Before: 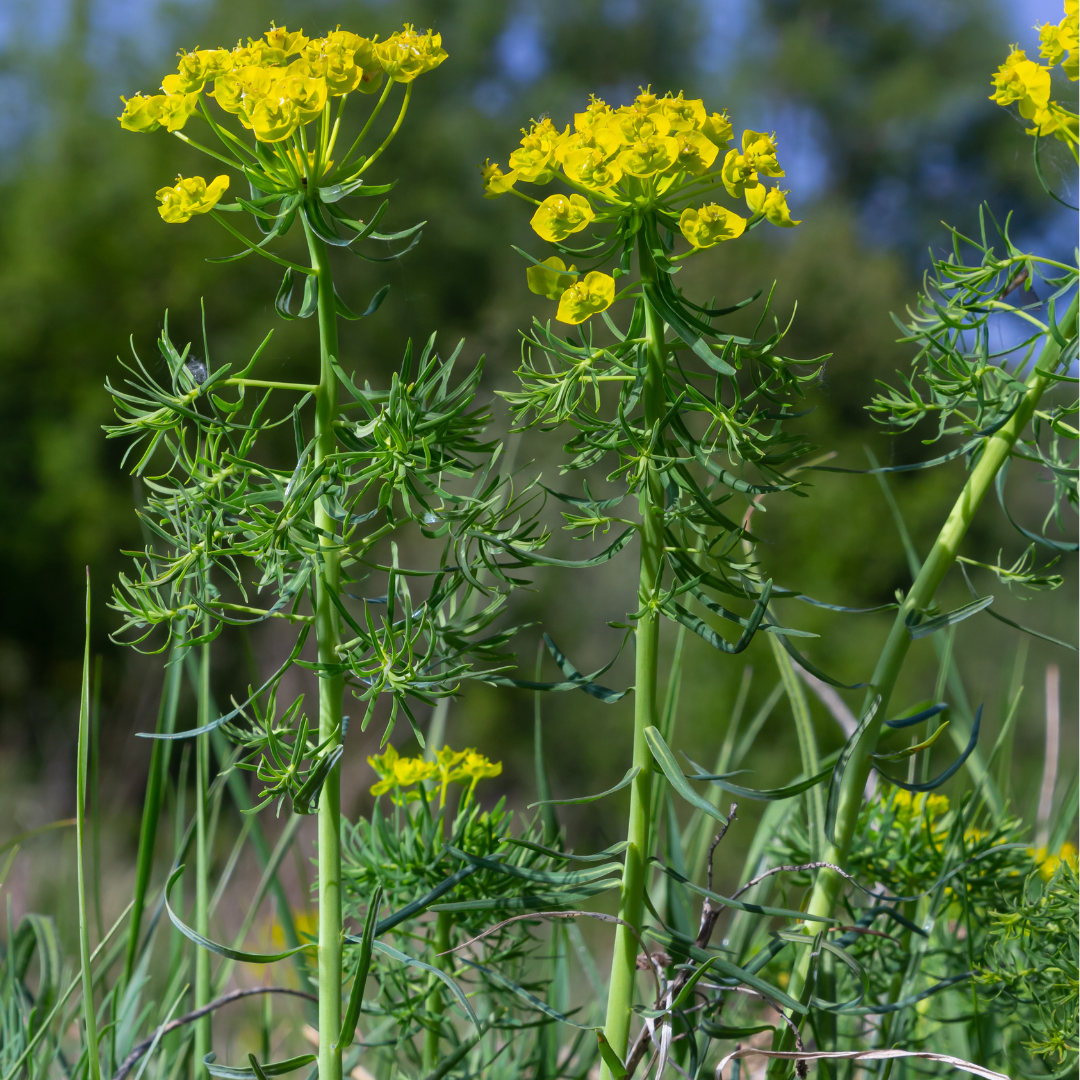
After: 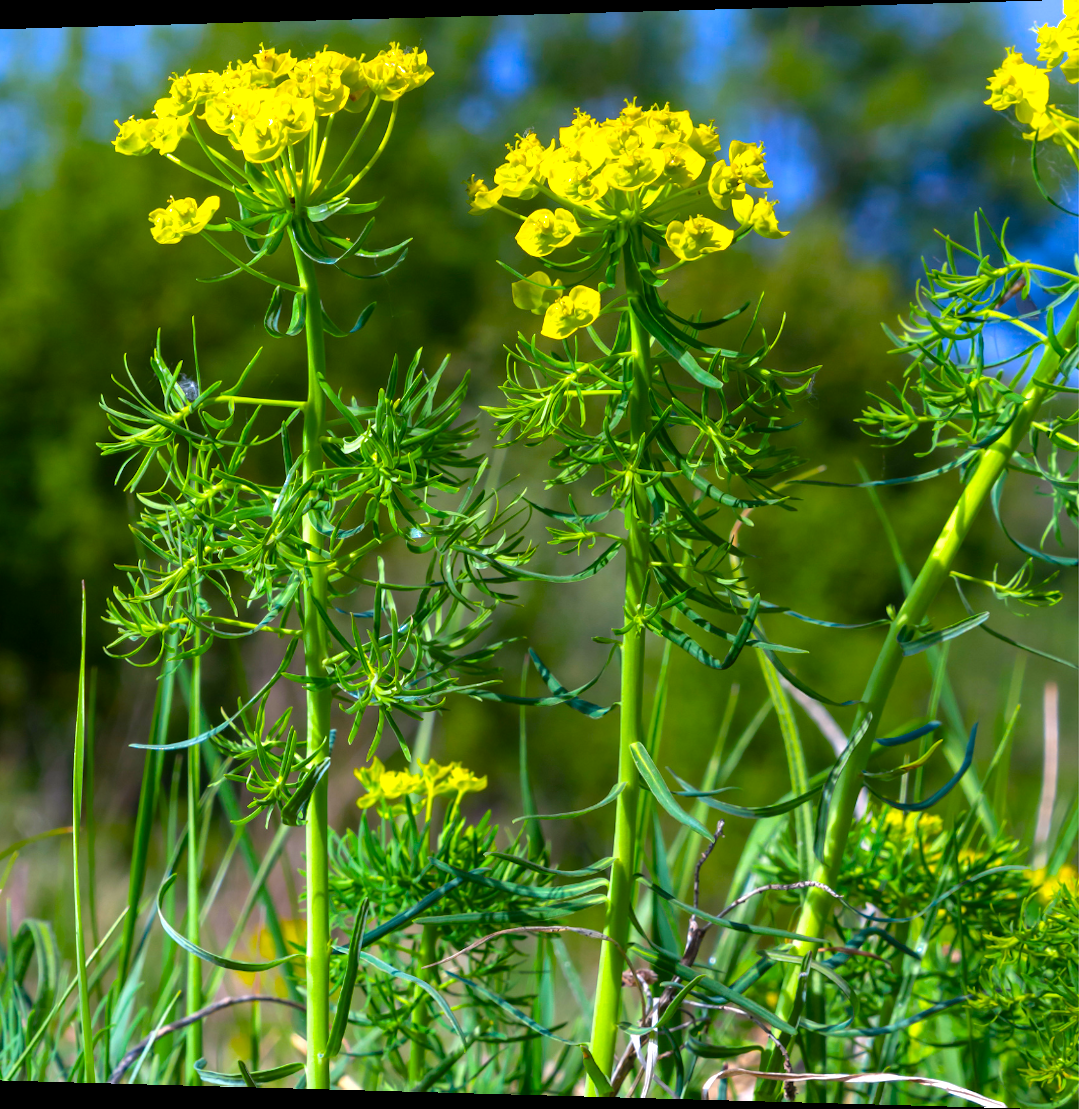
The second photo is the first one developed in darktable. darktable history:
color balance rgb: linear chroma grading › global chroma 20%, perceptual saturation grading › global saturation 25%, perceptual brilliance grading › global brilliance 20%, global vibrance 20%
rotate and perspective: lens shift (horizontal) -0.055, automatic cropping off
